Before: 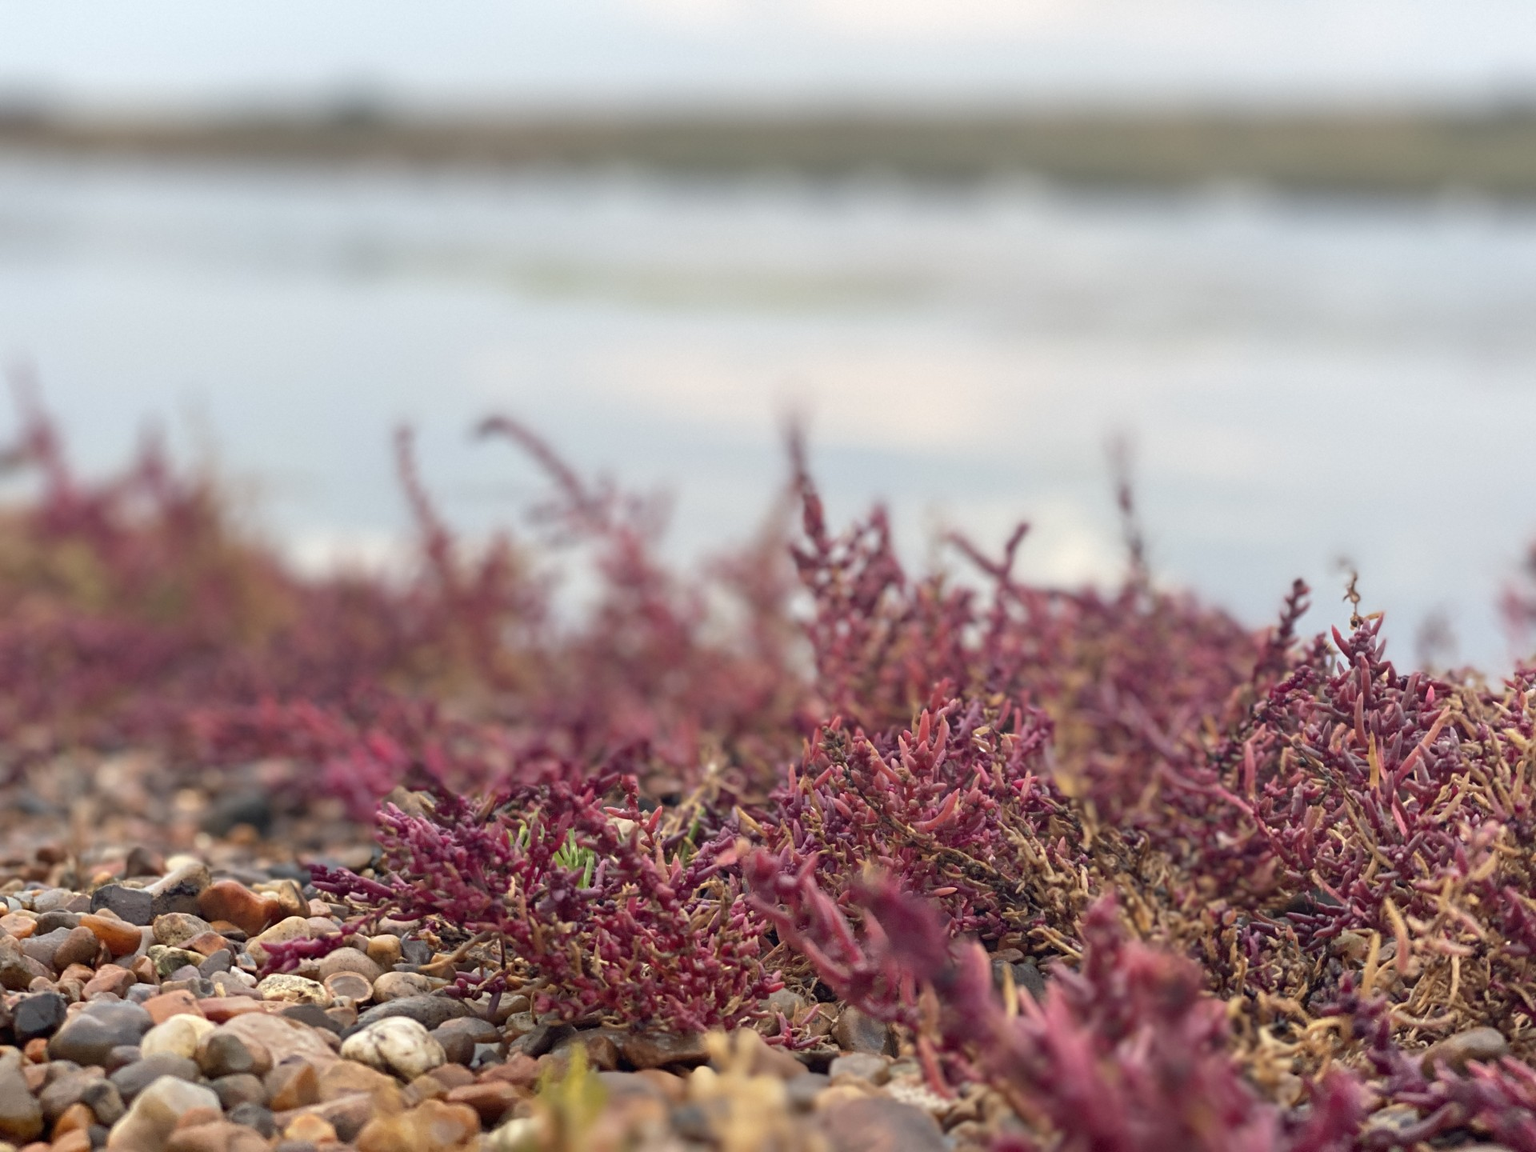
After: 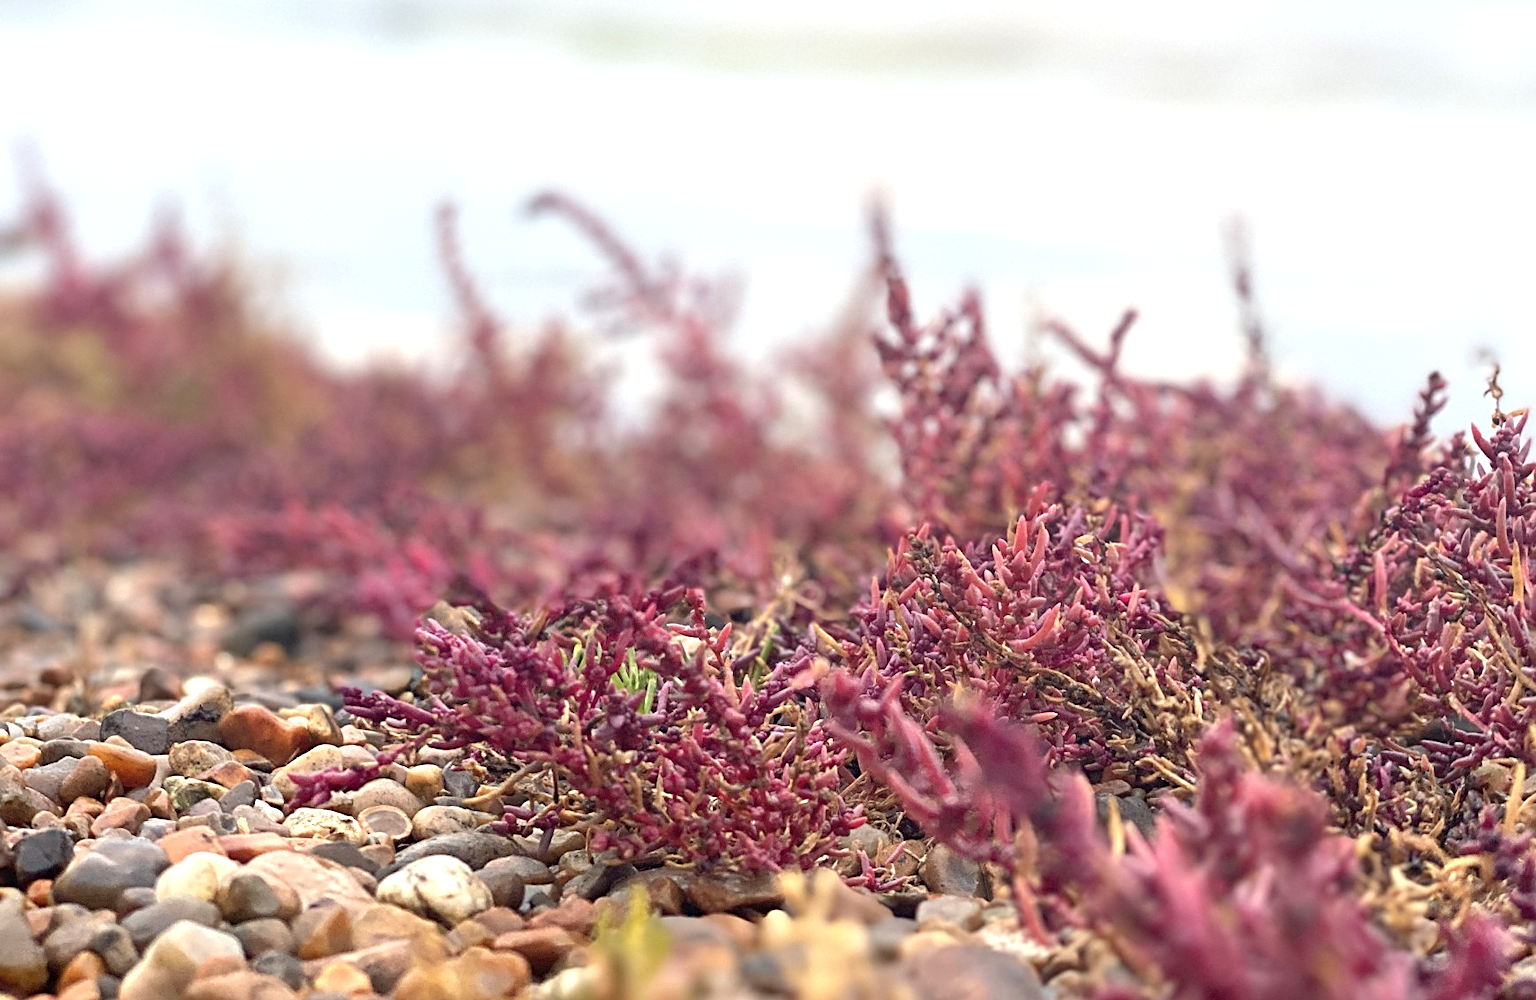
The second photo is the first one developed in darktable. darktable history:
crop: top 21.088%, right 9.469%, bottom 0.288%
sharpen: on, module defaults
exposure: black level correction 0, exposure 0.69 EV, compensate exposure bias true, compensate highlight preservation false
